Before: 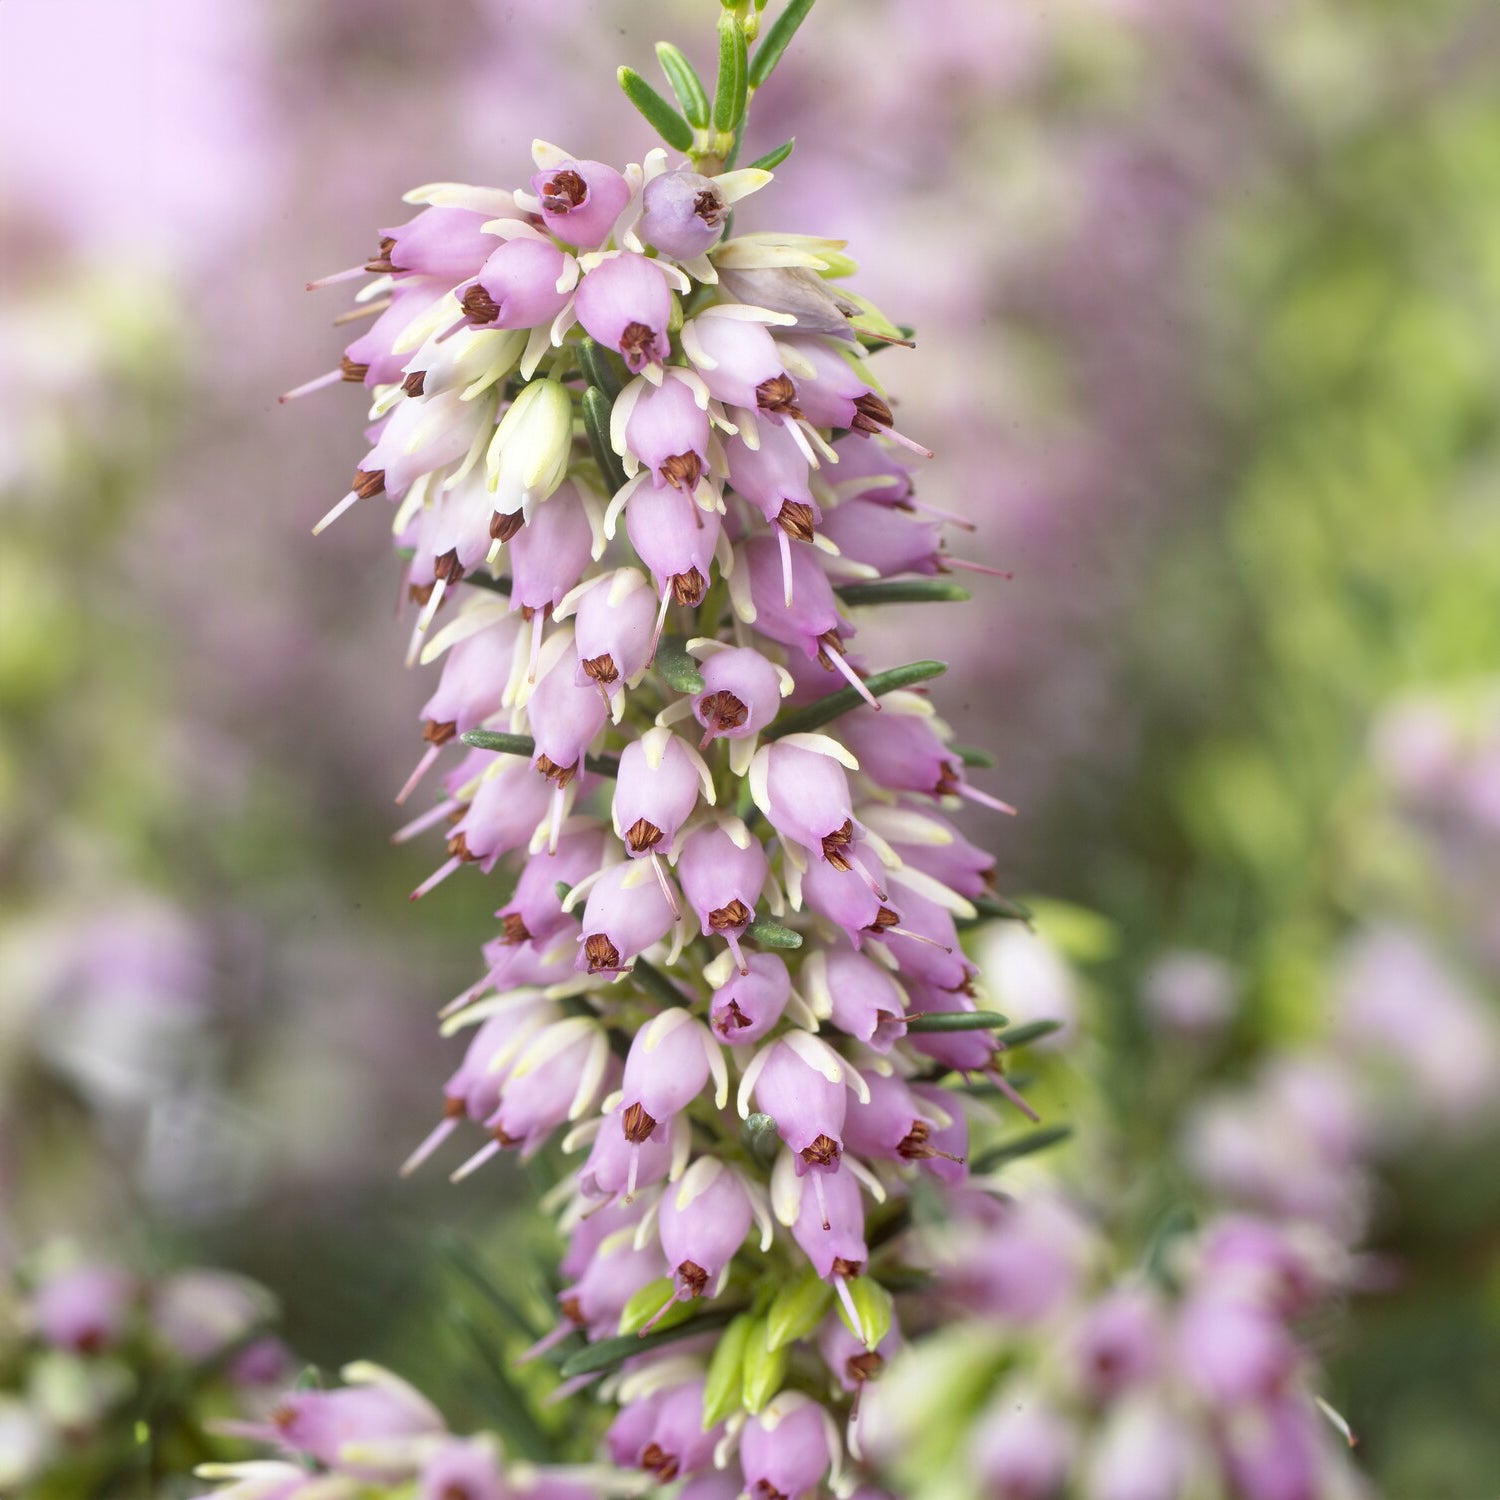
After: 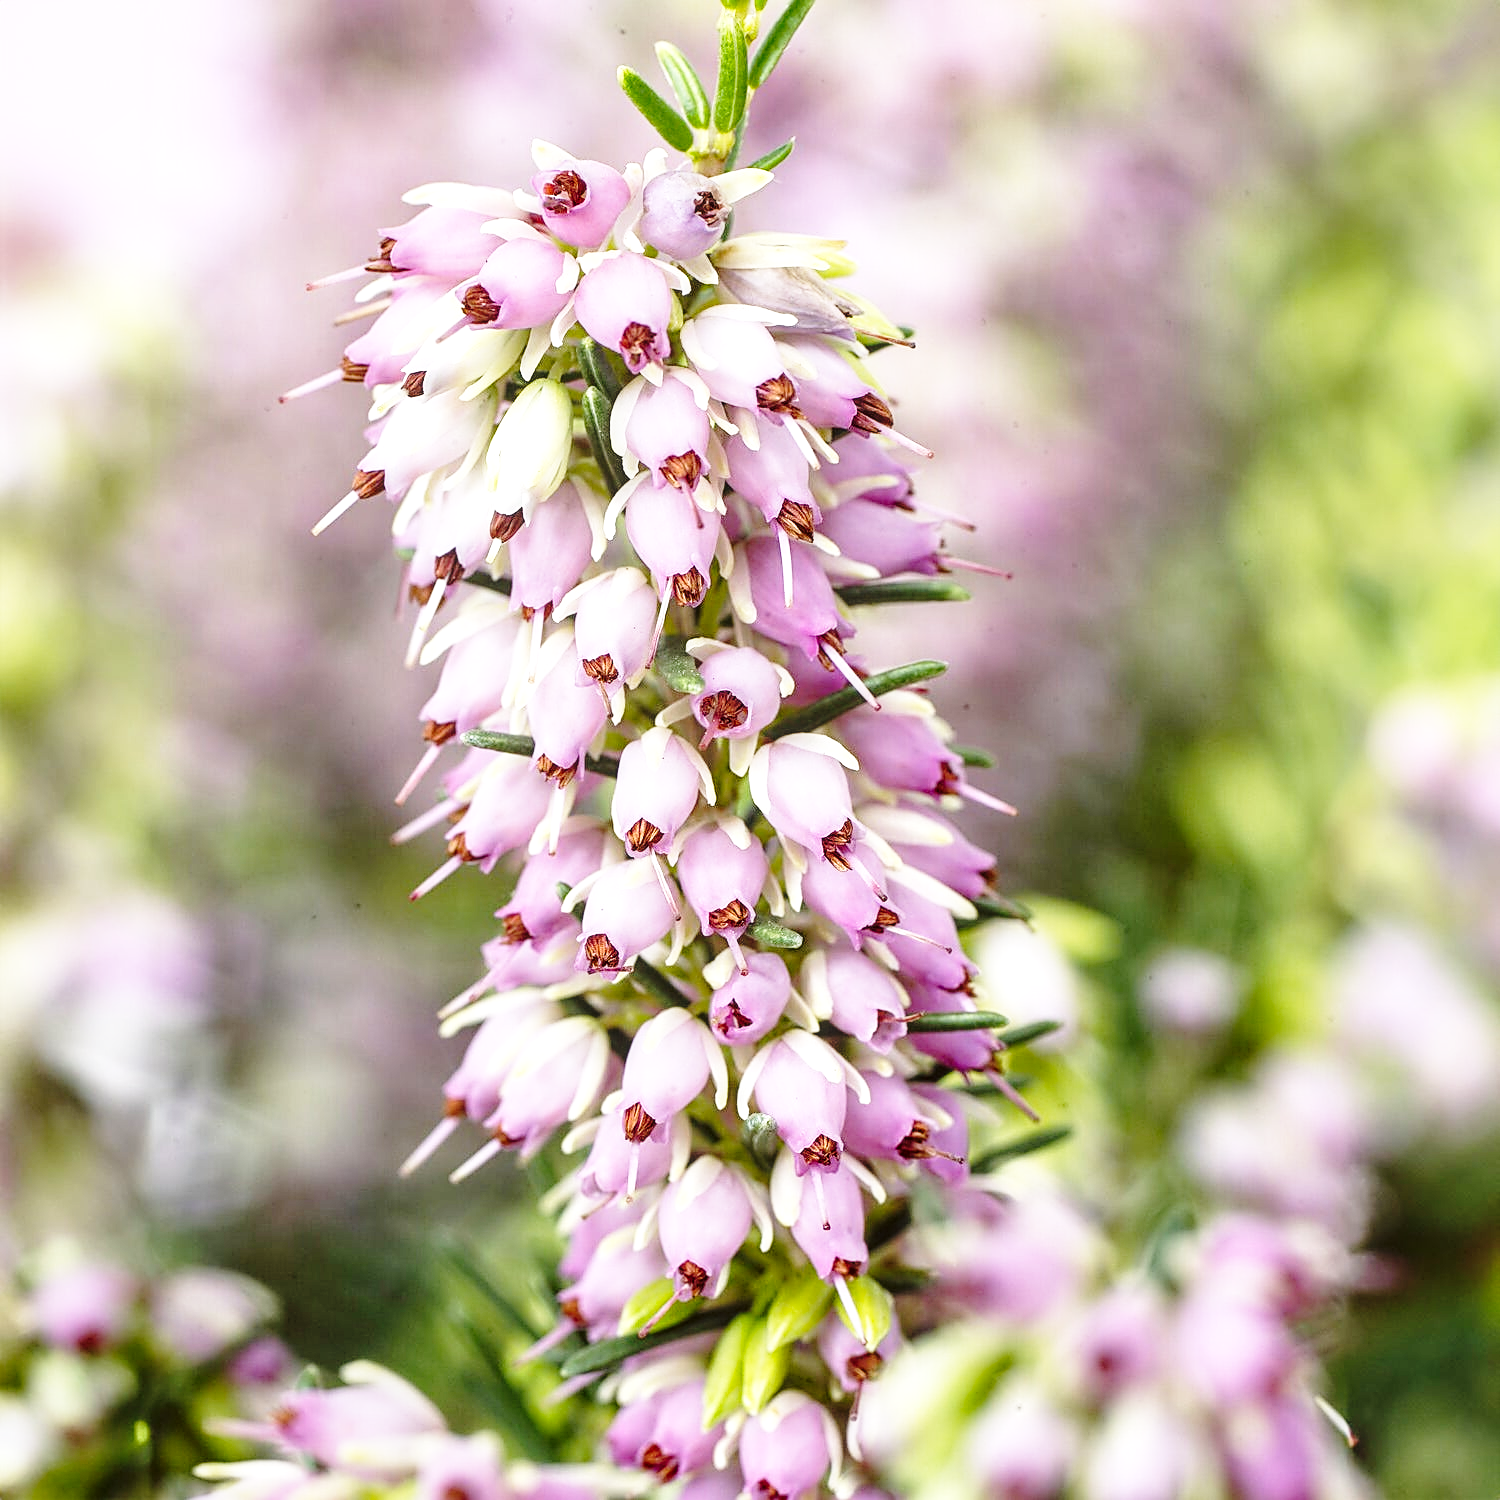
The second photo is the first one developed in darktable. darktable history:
sharpen: amount 0.75
local contrast: on, module defaults
base curve: curves: ch0 [(0, 0) (0.04, 0.03) (0.133, 0.232) (0.448, 0.748) (0.843, 0.968) (1, 1)], preserve colors none
